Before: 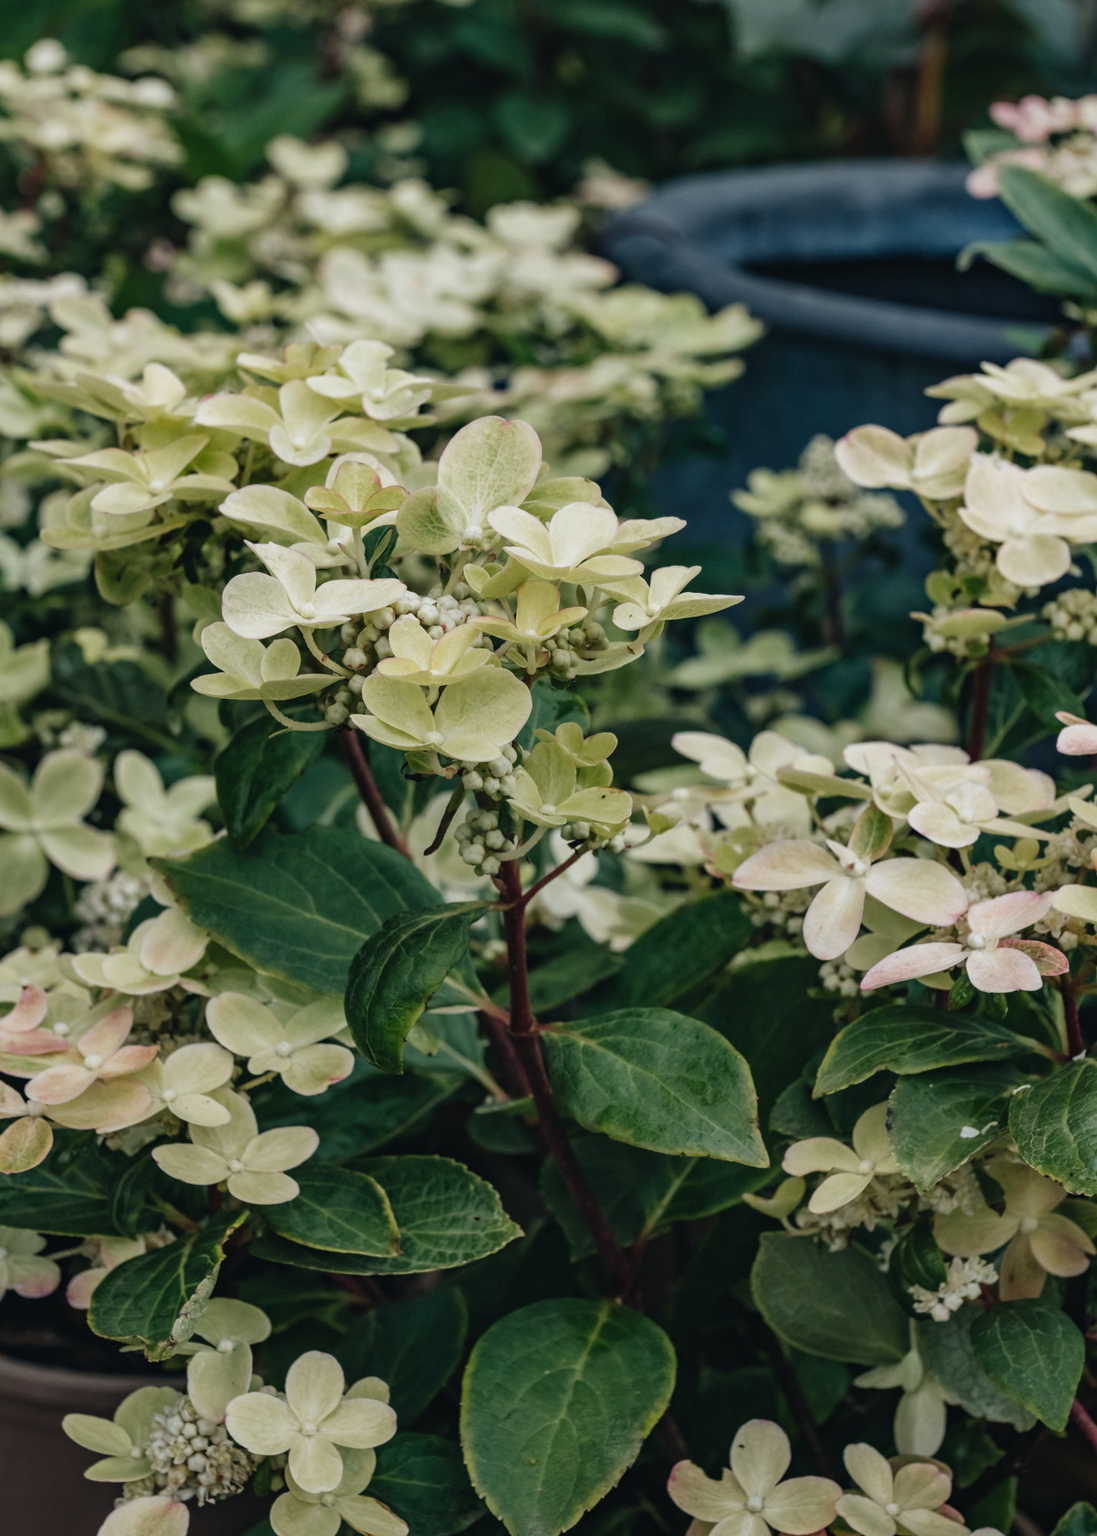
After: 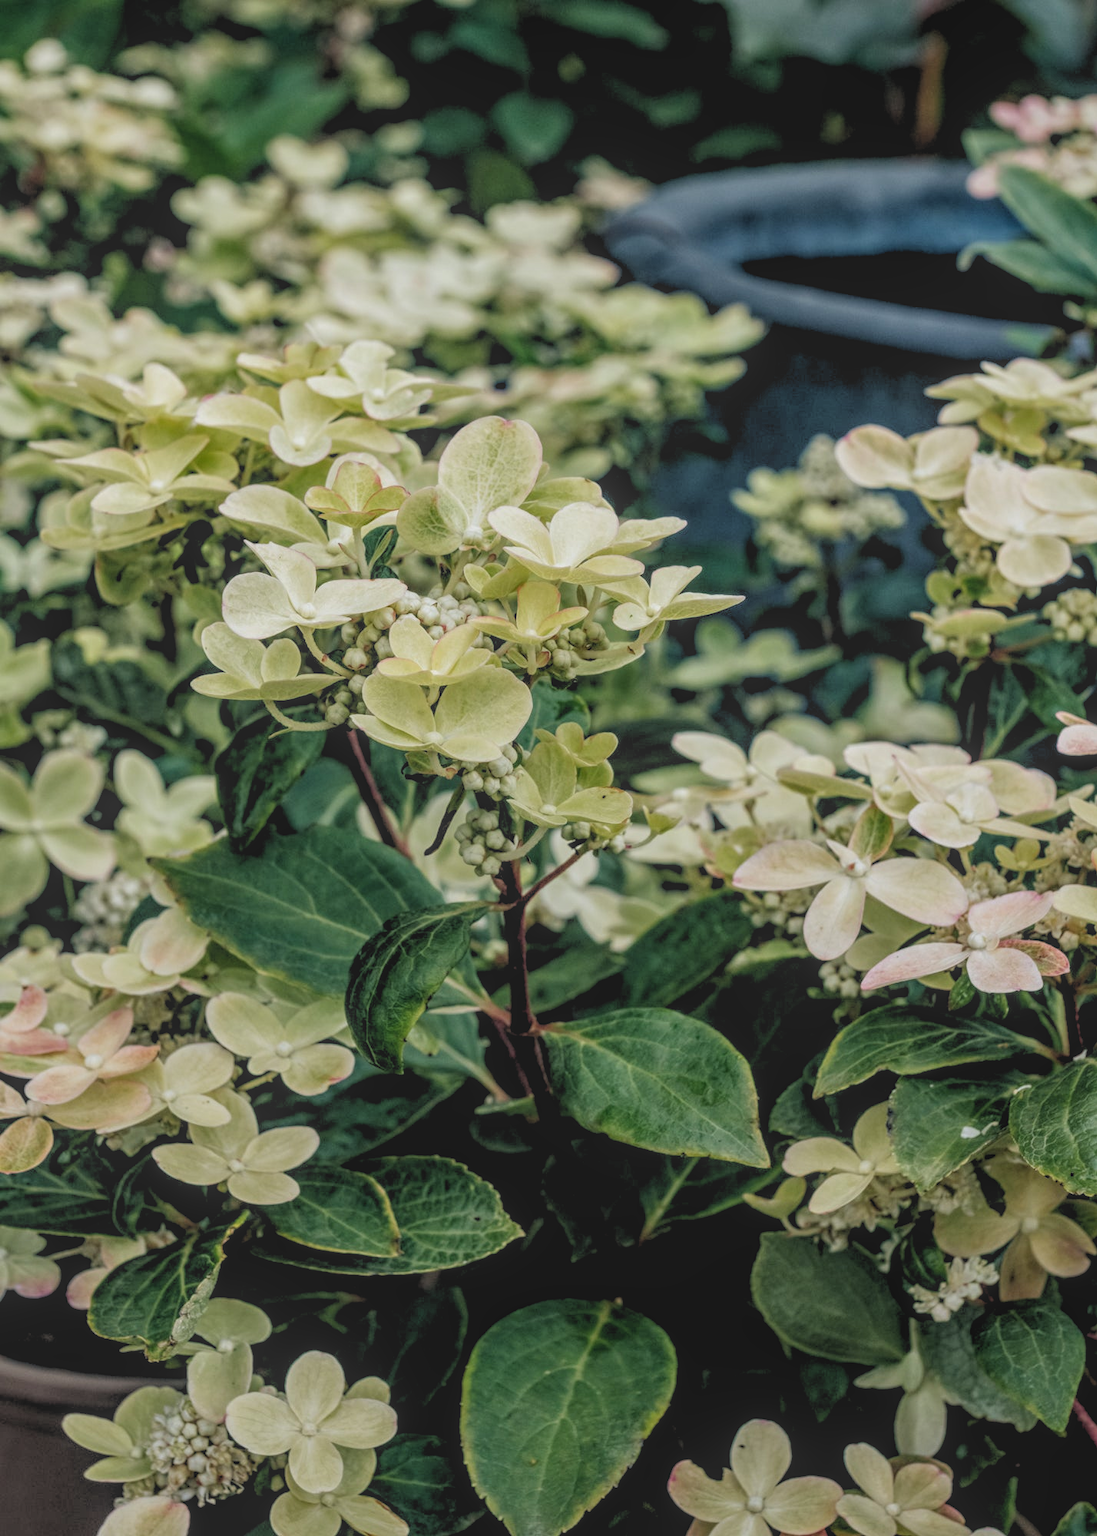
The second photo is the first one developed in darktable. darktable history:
rgb levels: levels [[0.013, 0.434, 0.89], [0, 0.5, 1], [0, 0.5, 1]]
local contrast: highlights 73%, shadows 15%, midtone range 0.197
